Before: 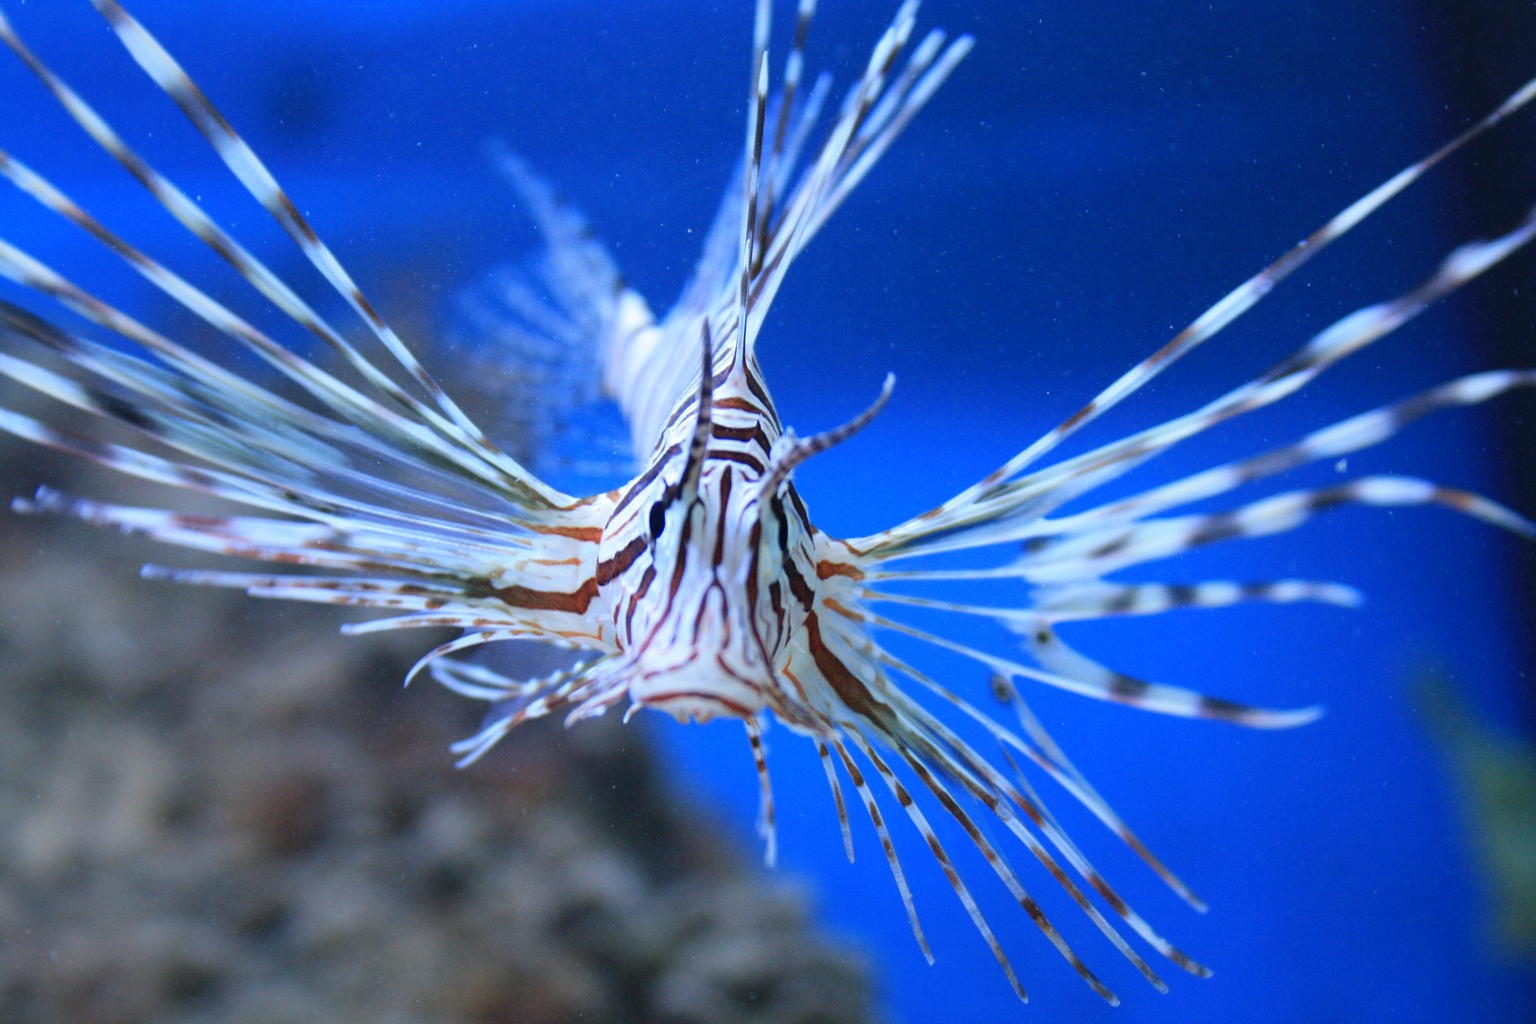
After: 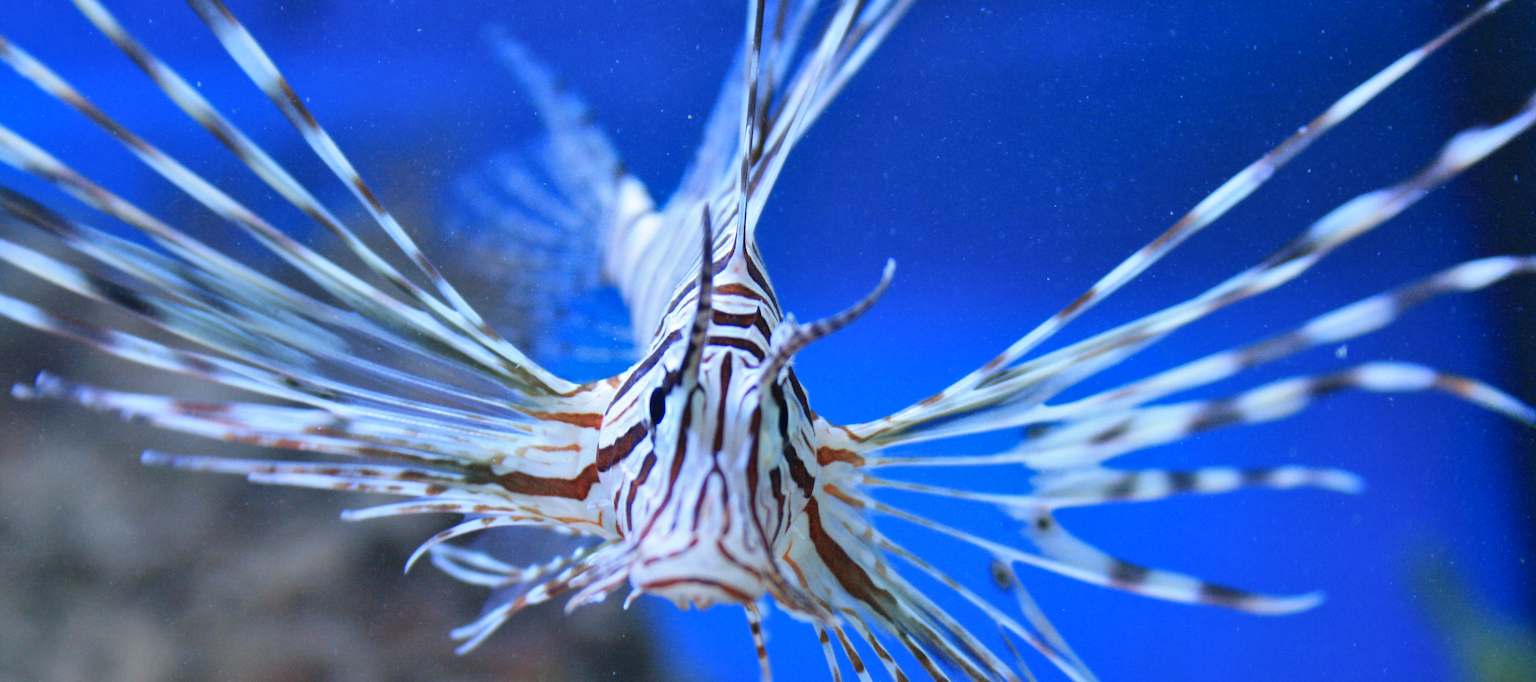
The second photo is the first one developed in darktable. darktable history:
crop: top 11.166%, bottom 22.168%
shadows and highlights: soften with gaussian
